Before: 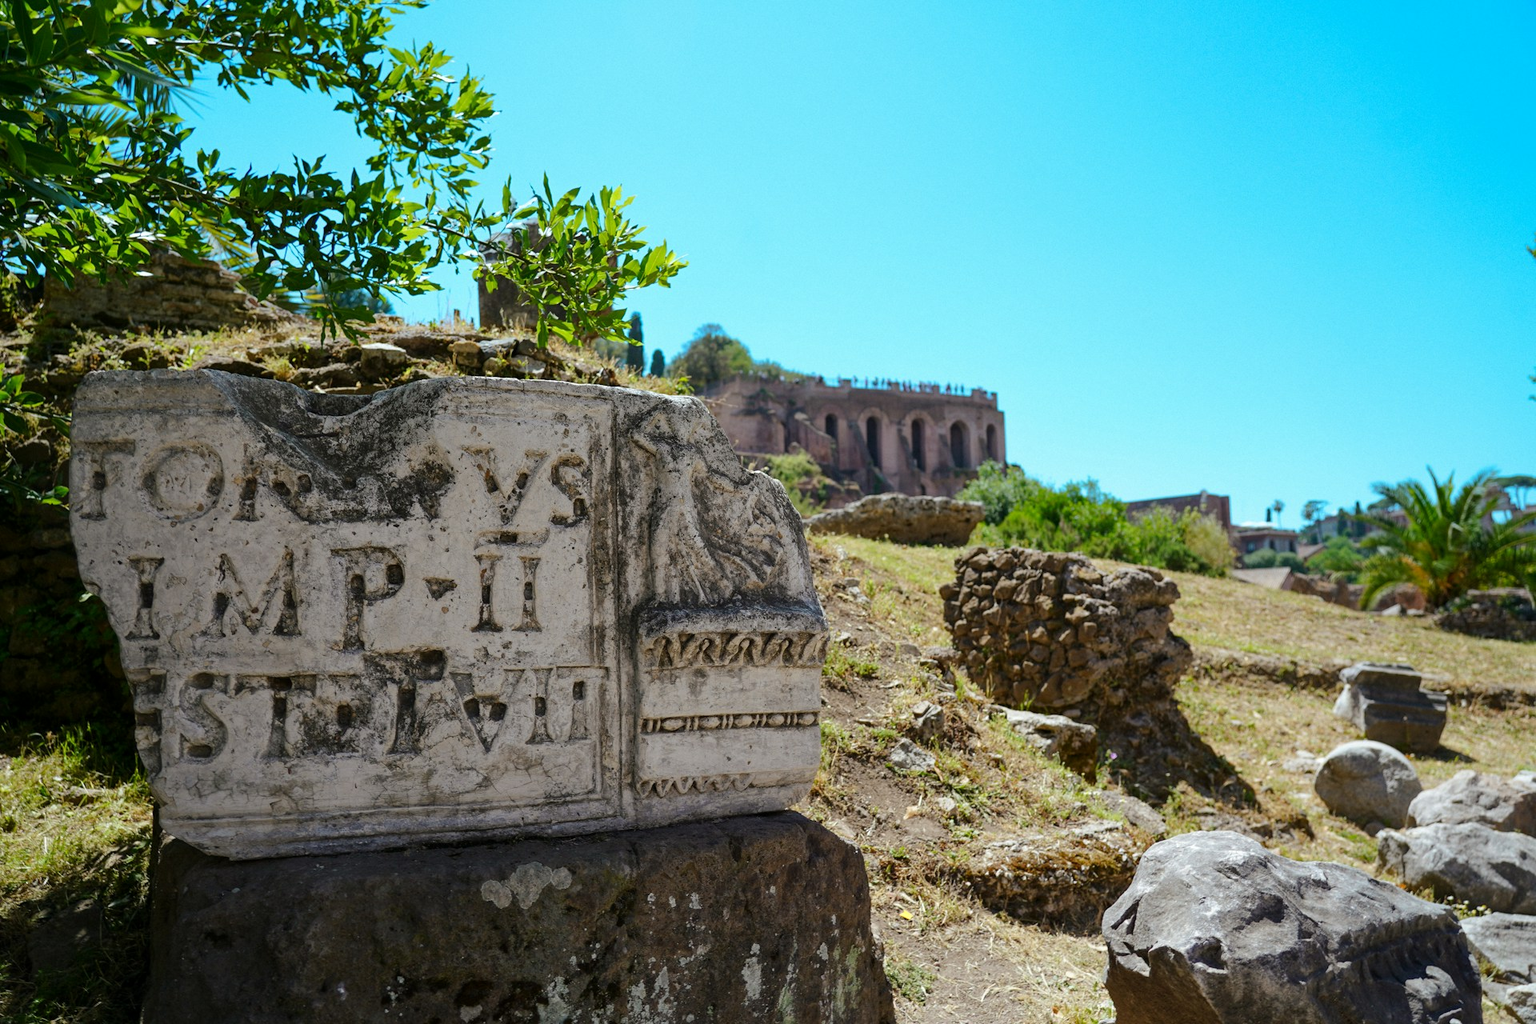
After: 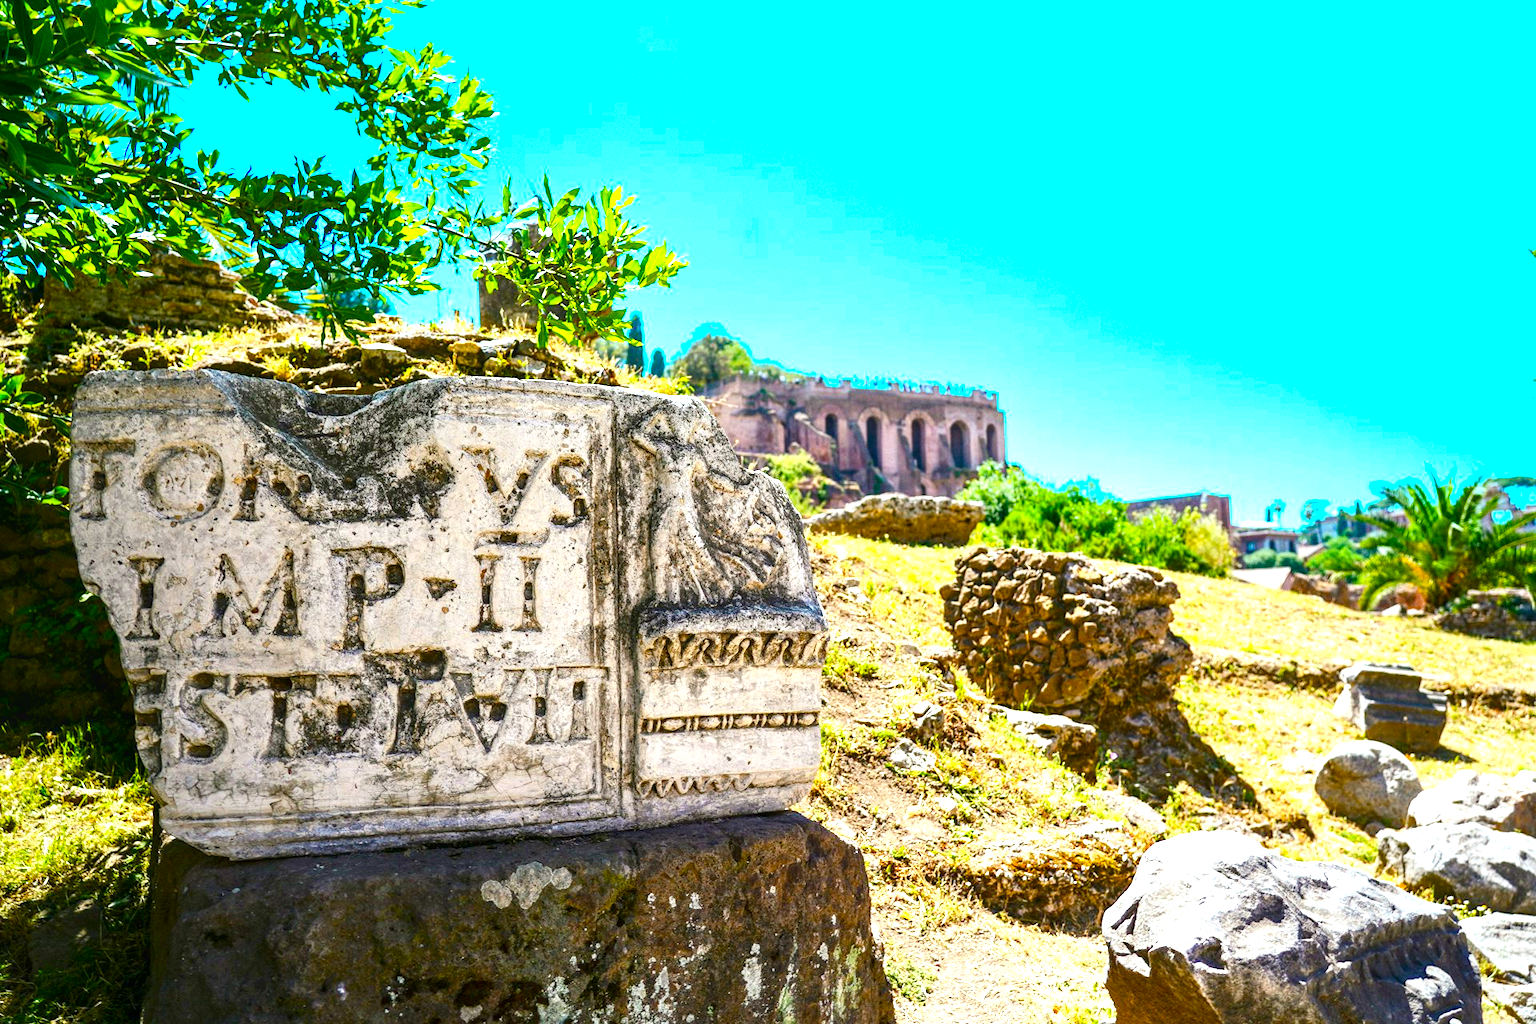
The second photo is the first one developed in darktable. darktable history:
contrast brightness saturation: contrast 0.13, brightness -0.05, saturation 0.16
local contrast: on, module defaults
color balance rgb: perceptual saturation grading › global saturation 45%, perceptual saturation grading › highlights -25%, perceptual saturation grading › shadows 50%, perceptual brilliance grading › global brilliance 3%, global vibrance 3%
exposure: black level correction 0, exposure 1.4 EV, compensate highlight preservation false
